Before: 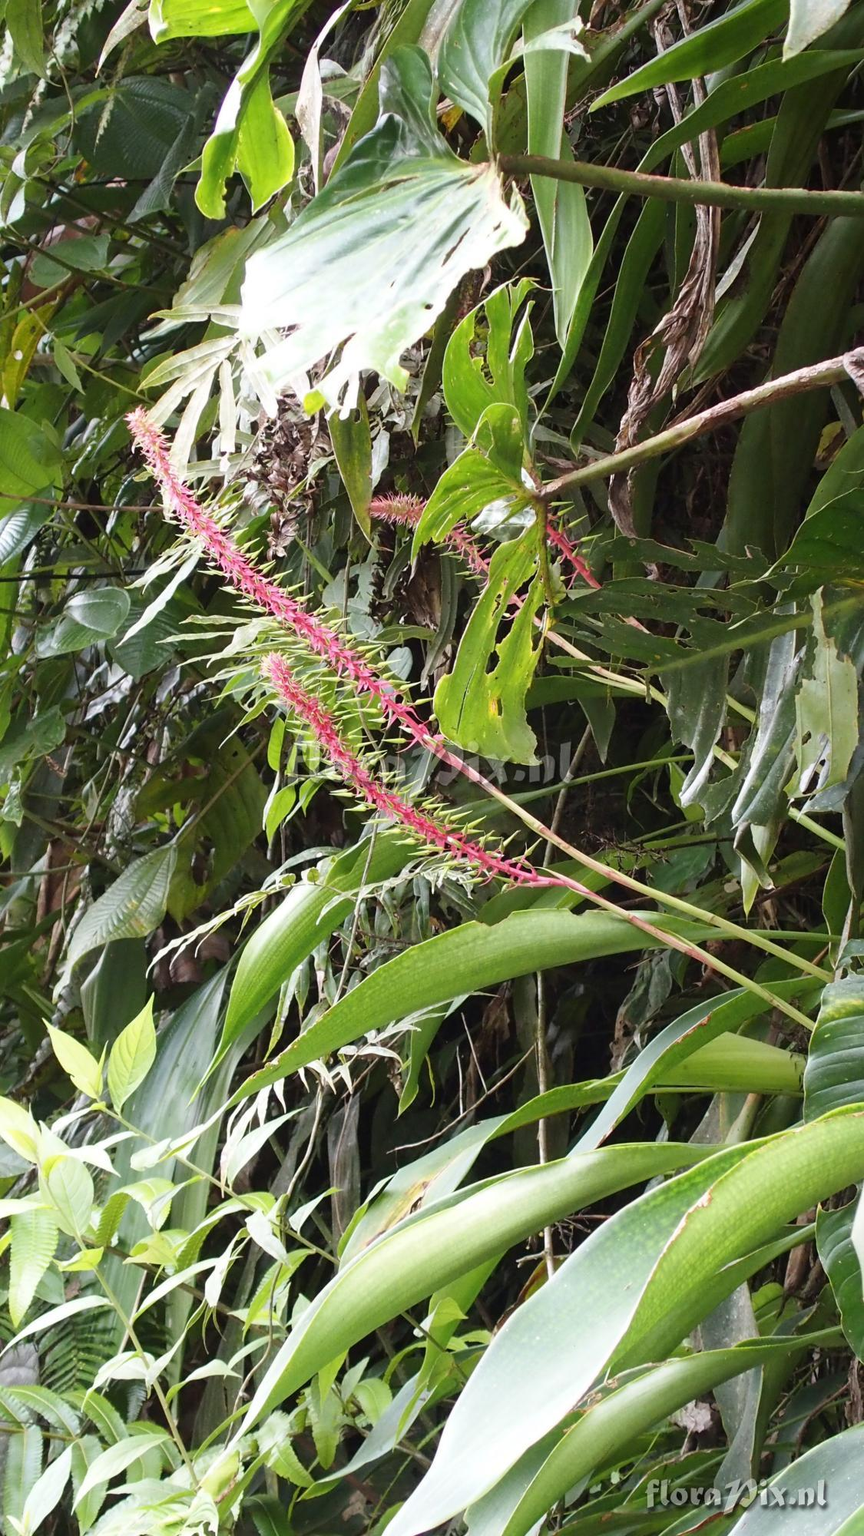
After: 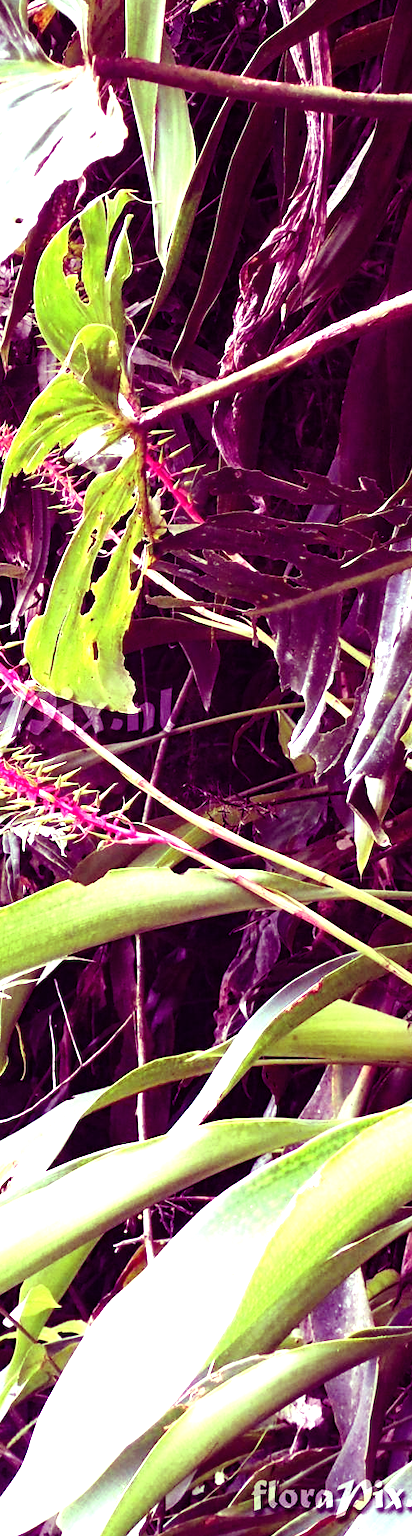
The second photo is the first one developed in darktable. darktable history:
rgb curve: curves: ch0 [(0, 0) (0.136, 0.078) (0.262, 0.245) (0.414, 0.42) (1, 1)], compensate middle gray true, preserve colors basic power
levels: mode automatic, black 0.023%, white 99.97%, levels [0.062, 0.494, 0.925]
exposure: black level correction -0.002, exposure 1.35 EV, compensate highlight preservation false
crop: left 47.628%, top 6.643%, right 7.874%
color balance: mode lift, gamma, gain (sRGB), lift [1, 1, 0.101, 1]
